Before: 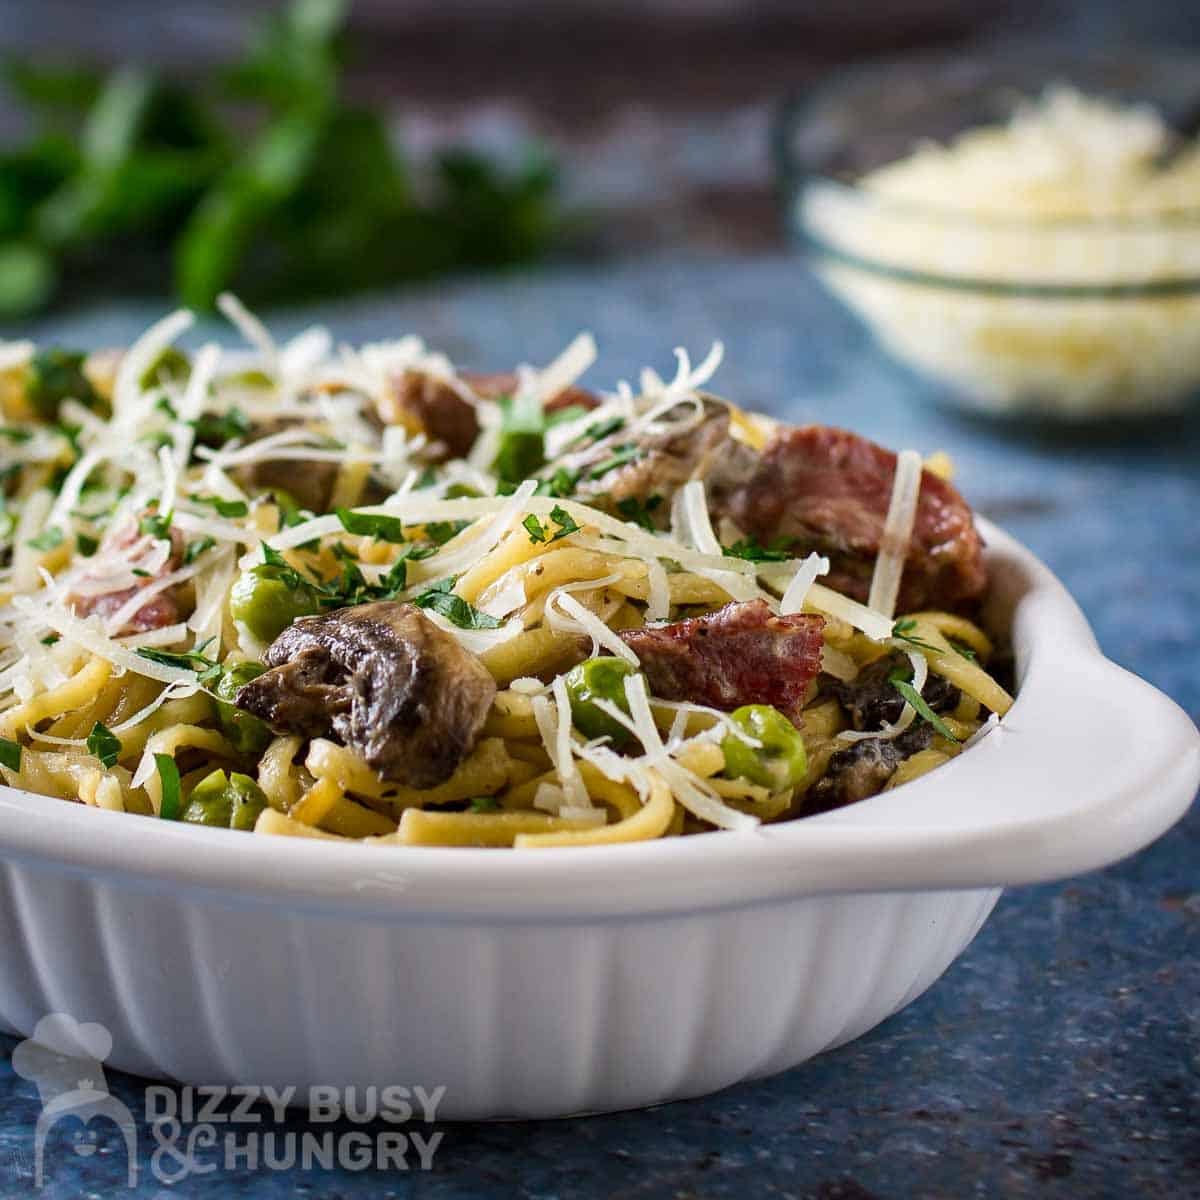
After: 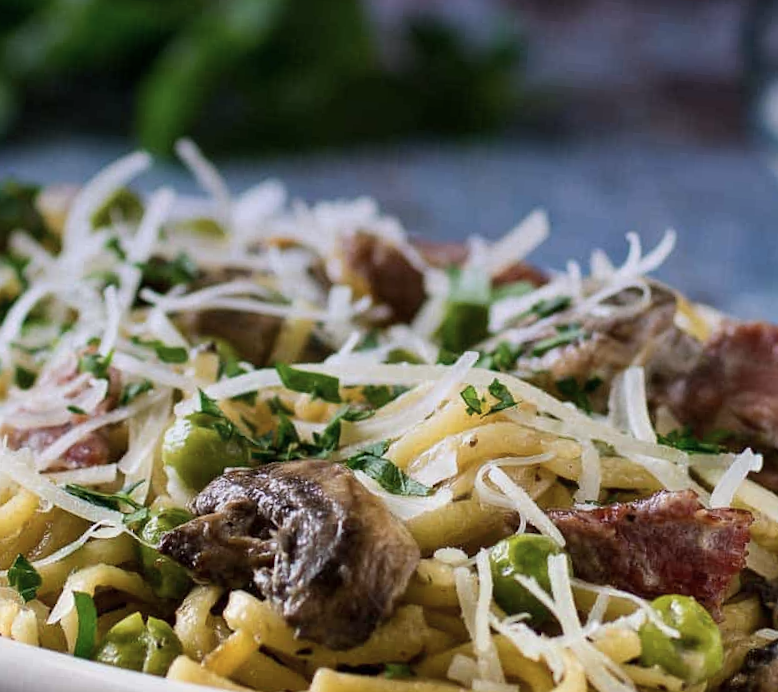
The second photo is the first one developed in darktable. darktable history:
crop and rotate: angle -4.99°, left 2.122%, top 6.945%, right 27.566%, bottom 30.519%
graduated density: hue 238.83°, saturation 50%
color correction: saturation 0.85
